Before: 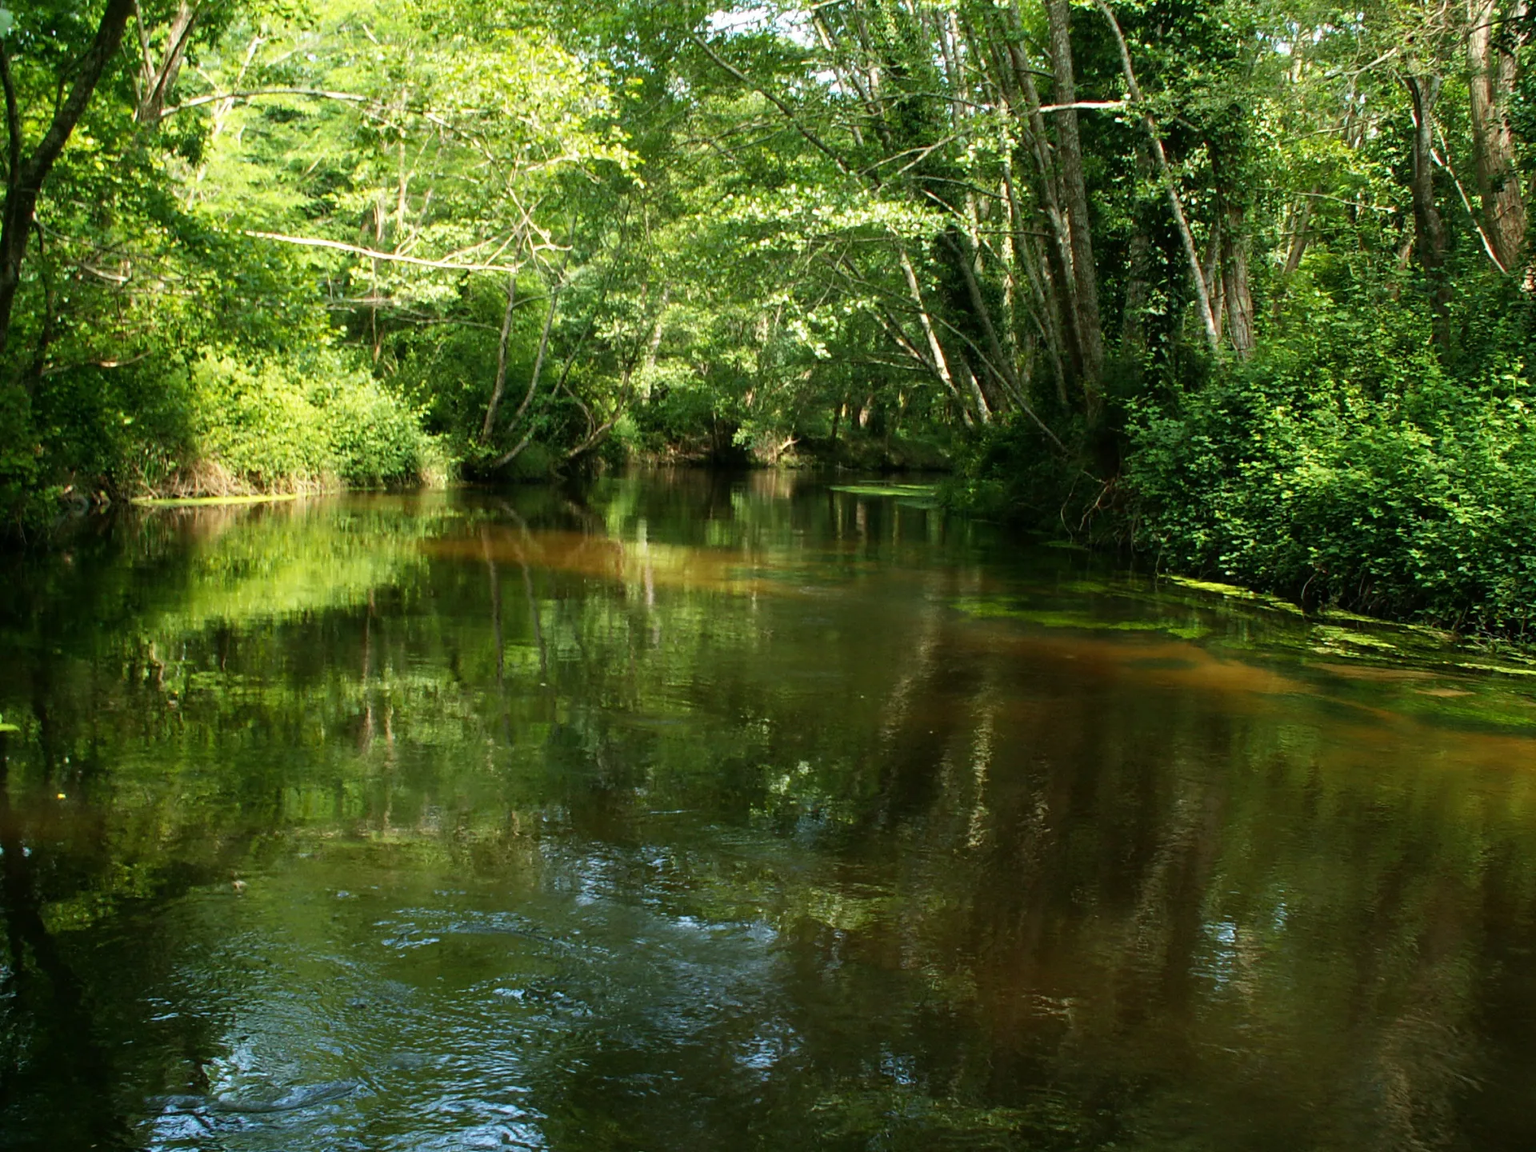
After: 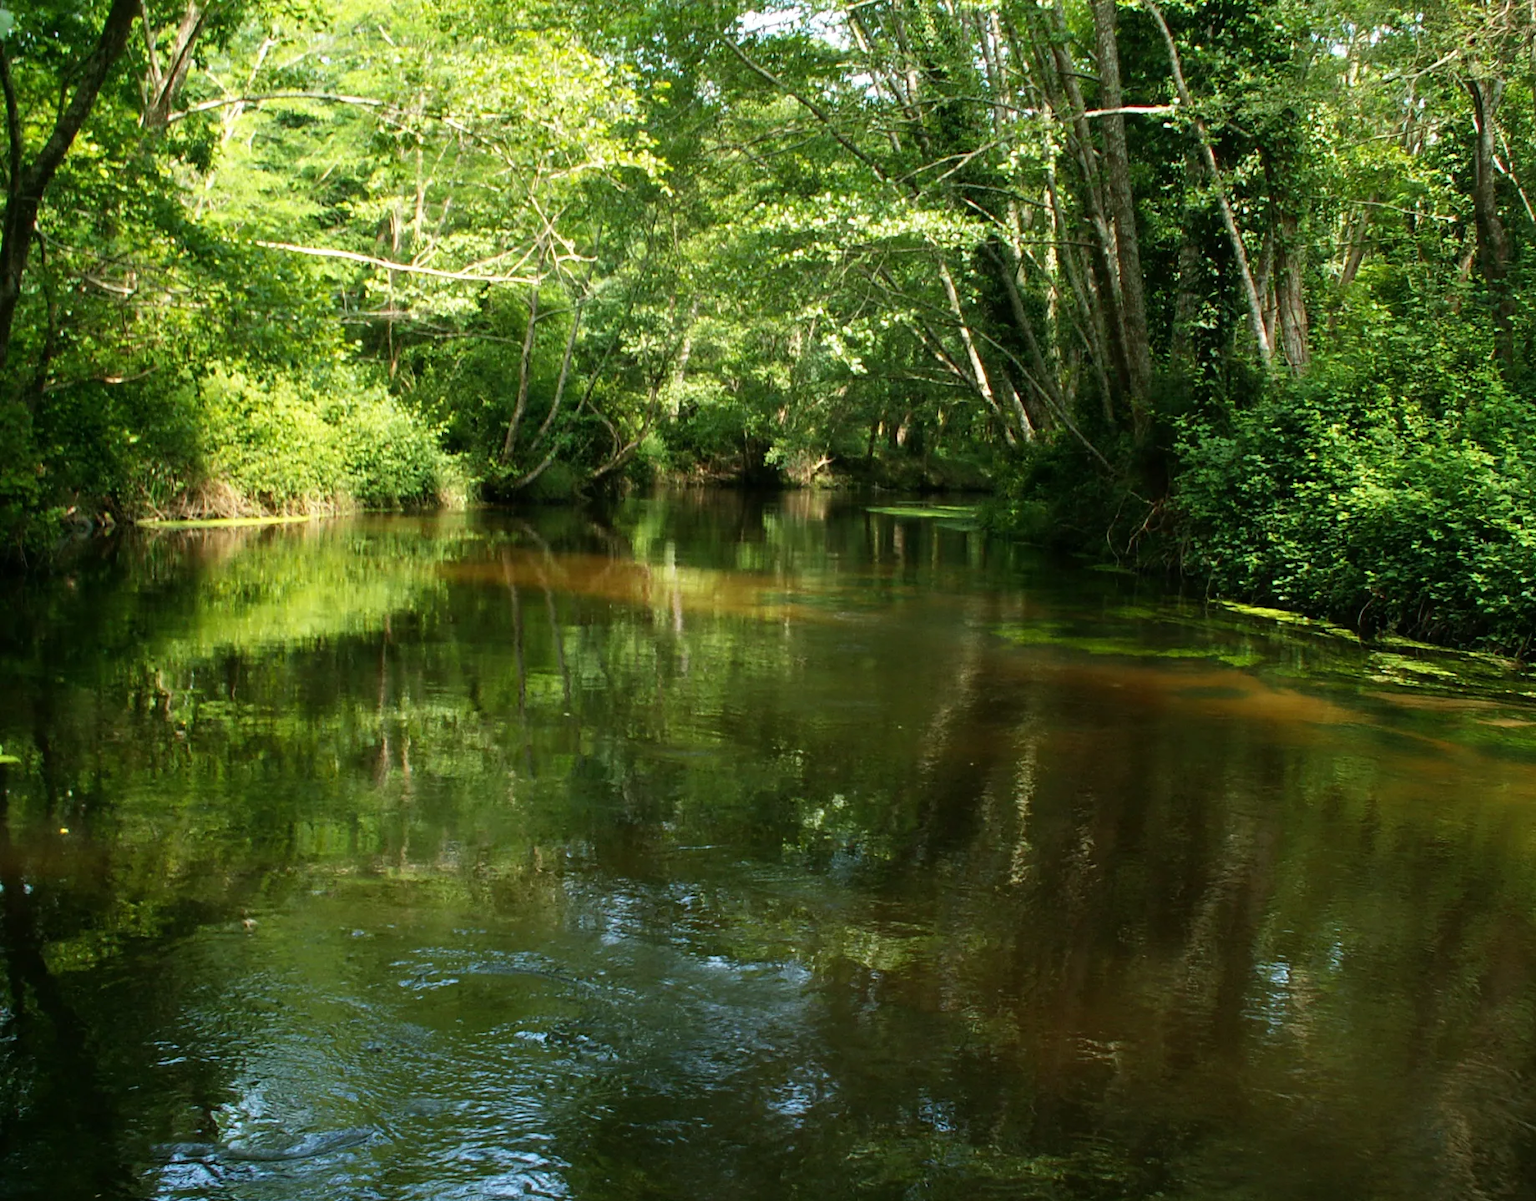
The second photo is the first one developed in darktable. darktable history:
crop: right 4.126%, bottom 0.031%
tone equalizer: on, module defaults
